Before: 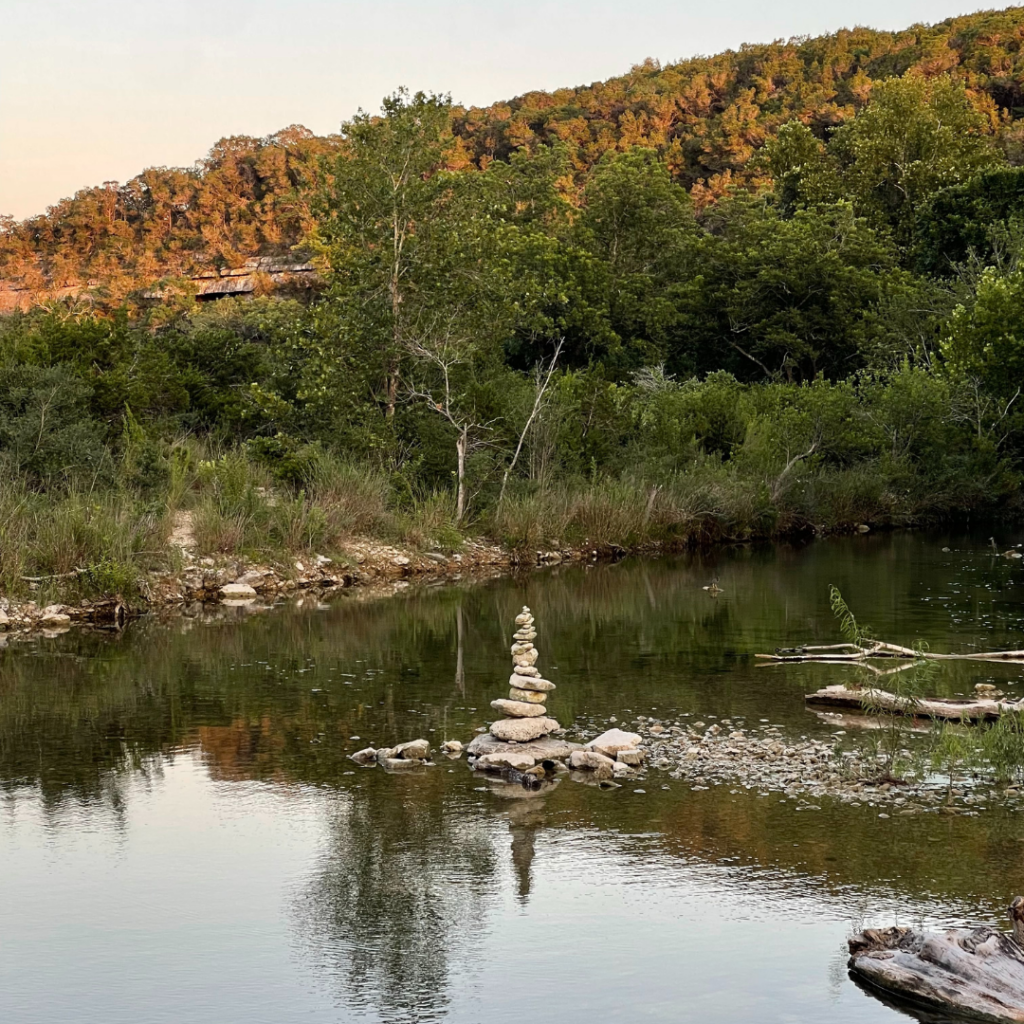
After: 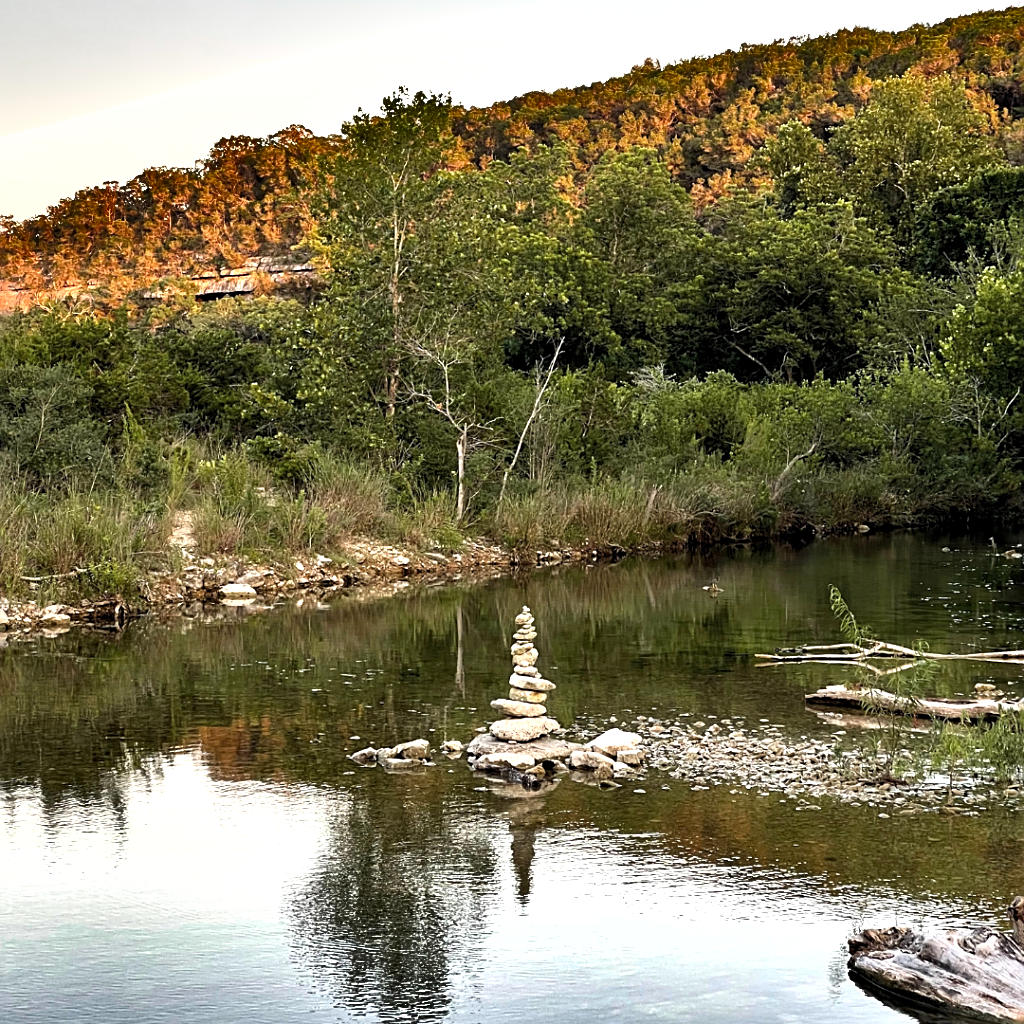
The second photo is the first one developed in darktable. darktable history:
levels: levels [0.026, 0.507, 0.987]
sharpen: on, module defaults
shadows and highlights: shadows 24.5, highlights -78.15, soften with gaussian
exposure: black level correction 0, exposure 0.7 EV, compensate exposure bias true, compensate highlight preservation false
